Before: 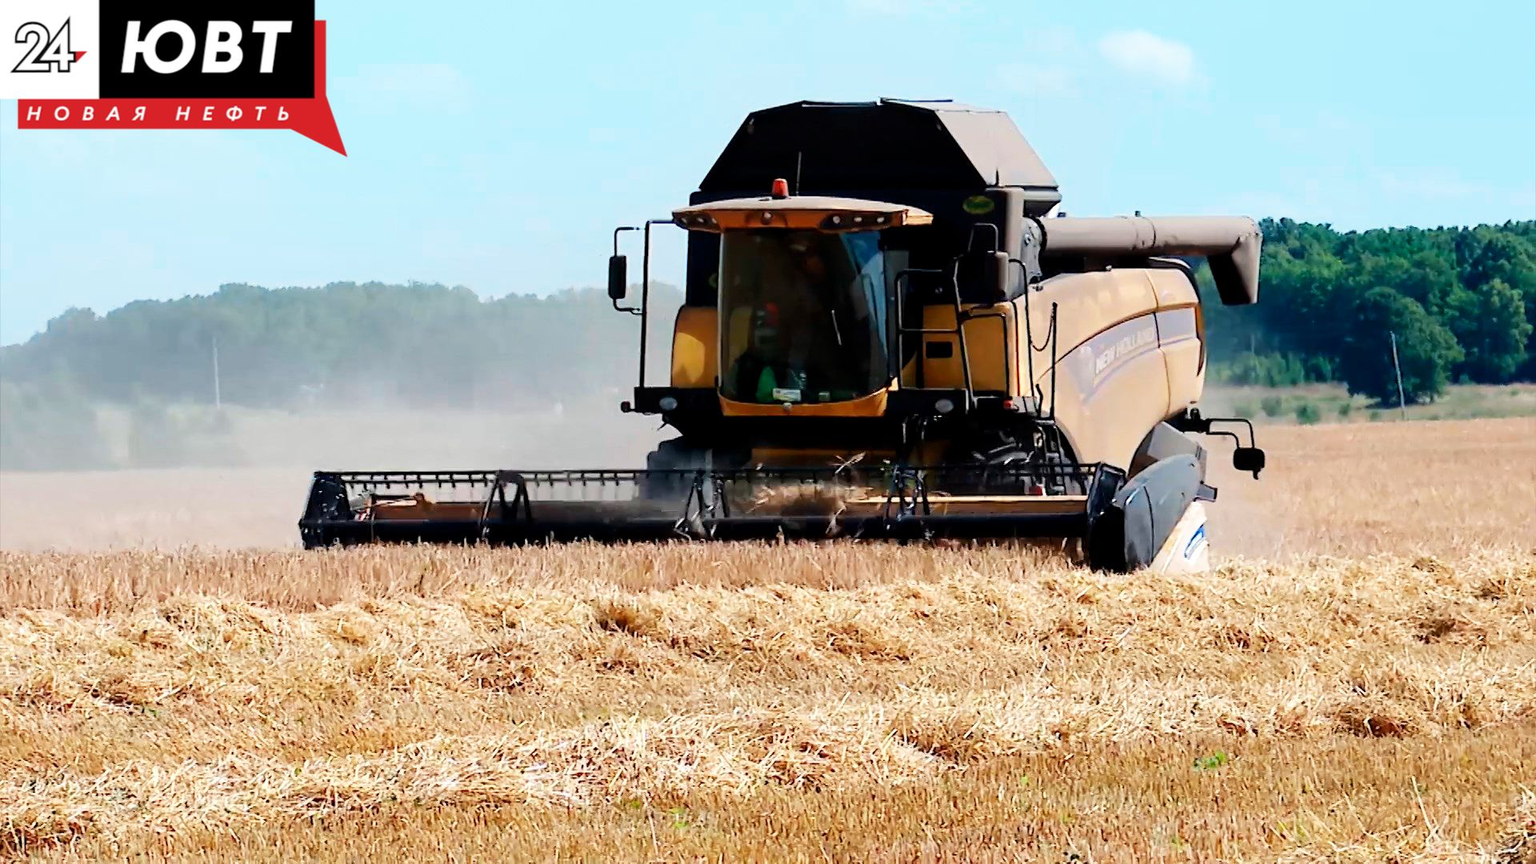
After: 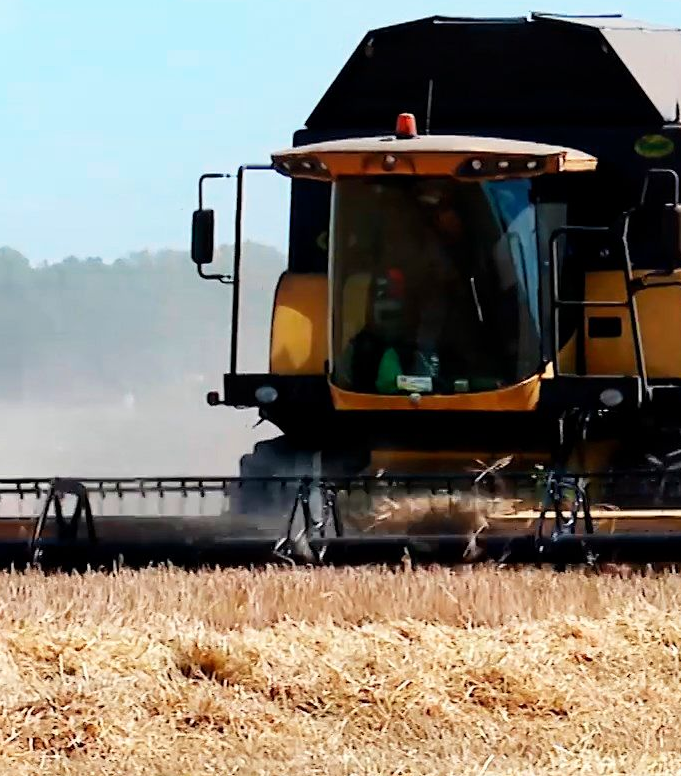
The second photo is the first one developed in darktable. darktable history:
crop and rotate: left 29.677%, top 10.198%, right 34.847%, bottom 17.934%
